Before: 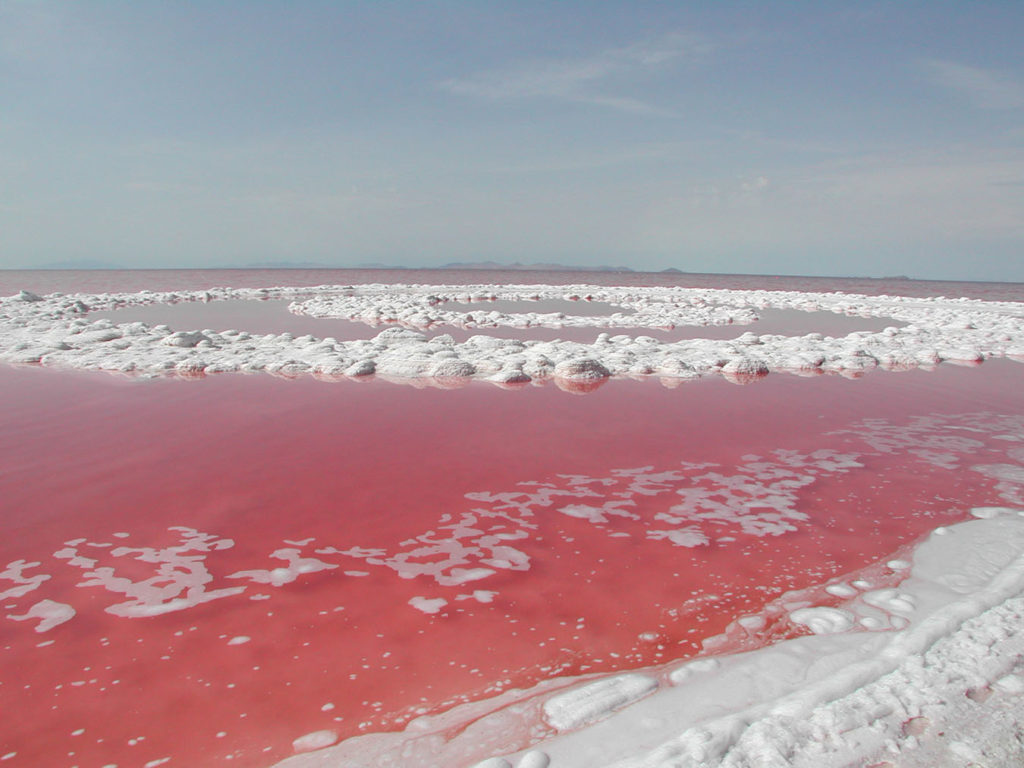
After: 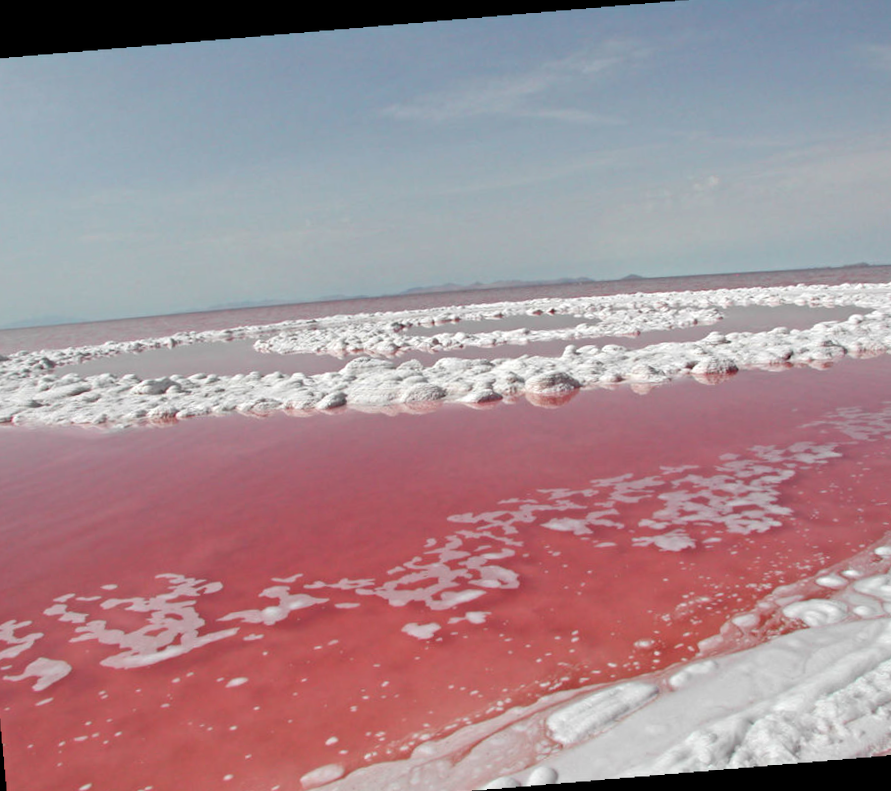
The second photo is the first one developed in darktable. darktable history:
contrast brightness saturation: saturation -0.05
contrast equalizer: y [[0.5, 0.5, 0.501, 0.63, 0.504, 0.5], [0.5 ×6], [0.5 ×6], [0 ×6], [0 ×6]]
color balance rgb: global vibrance 6.81%, saturation formula JzAzBz (2021)
rotate and perspective: rotation -4.2°, shear 0.006, automatic cropping off
crop and rotate: angle 1°, left 4.281%, top 0.642%, right 11.383%, bottom 2.486%
